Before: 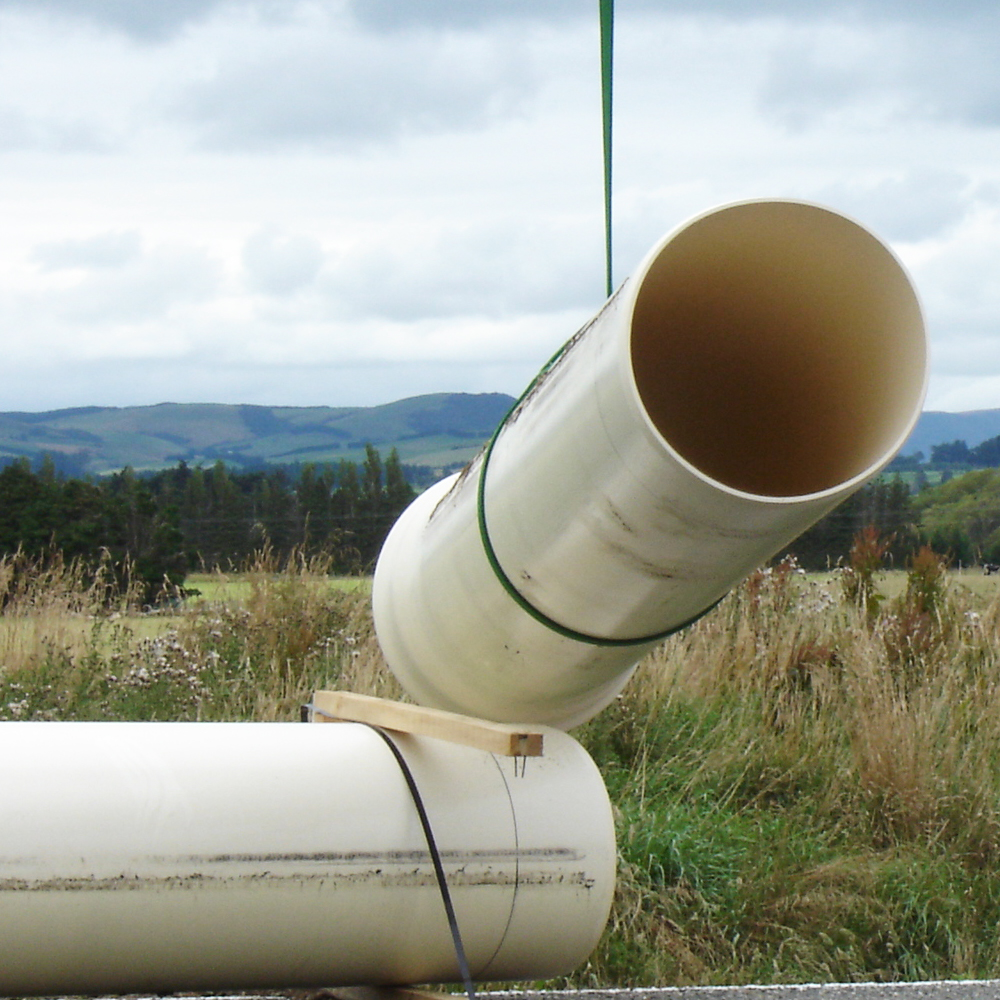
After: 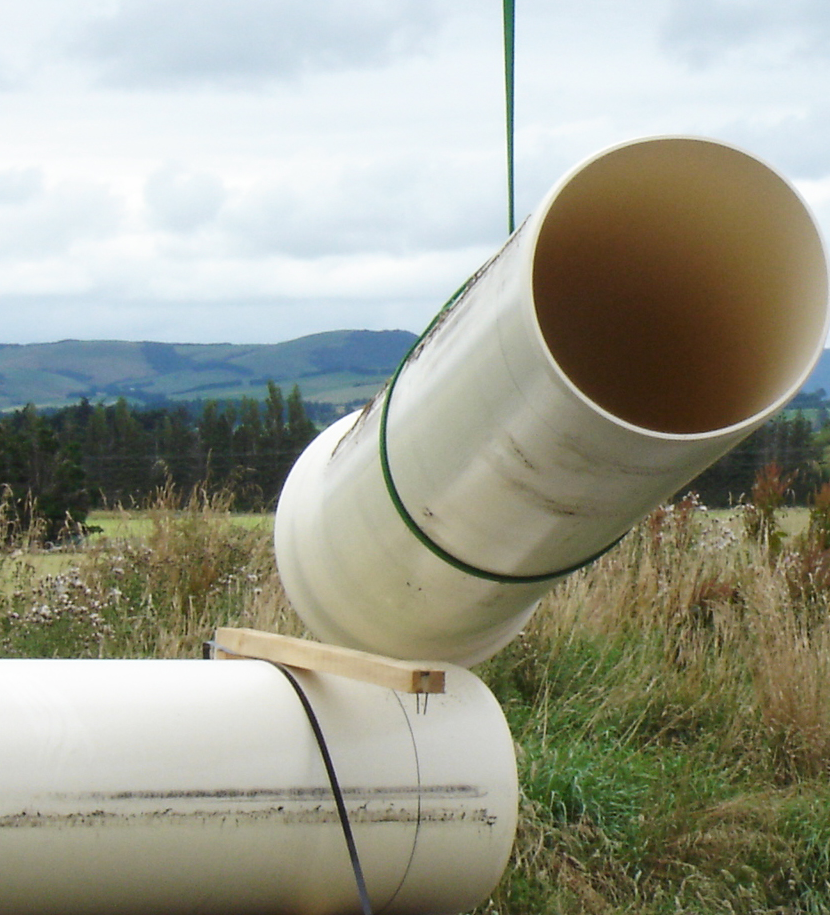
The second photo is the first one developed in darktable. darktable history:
crop: left 9.829%, top 6.319%, right 7.154%, bottom 2.123%
